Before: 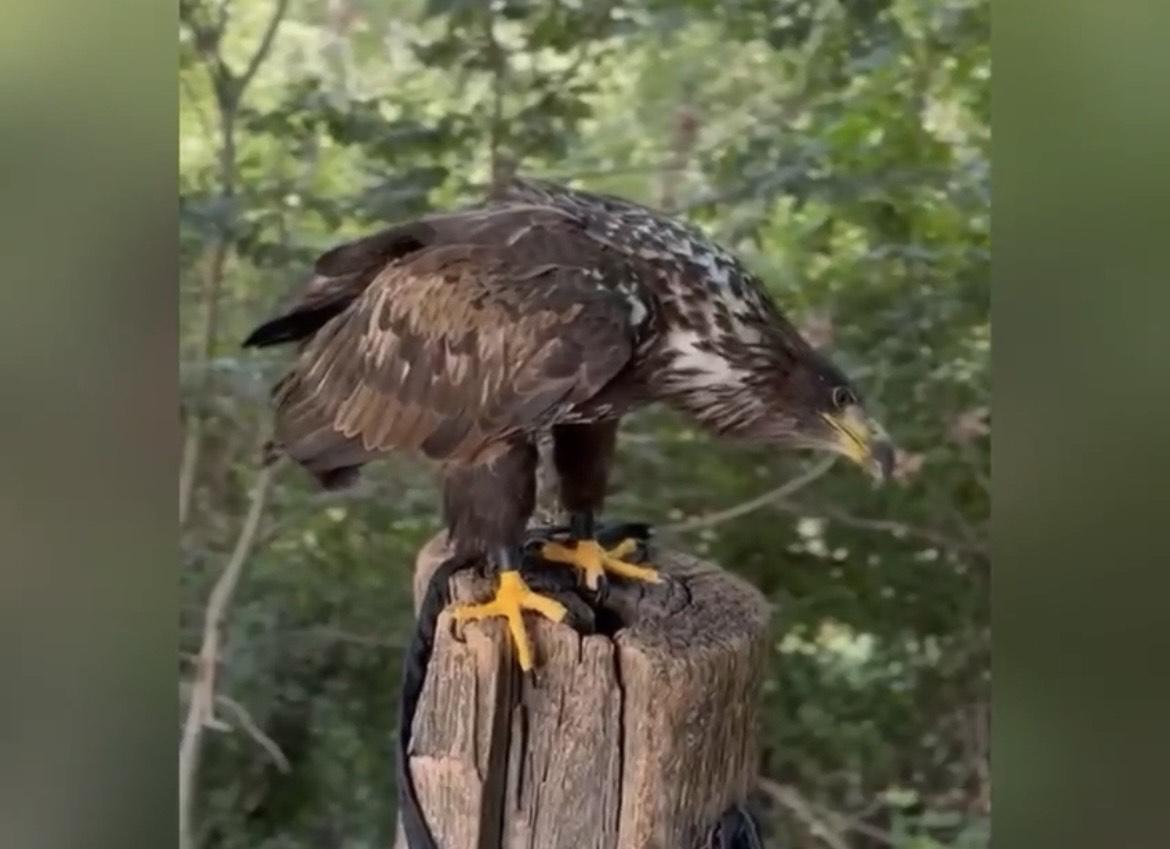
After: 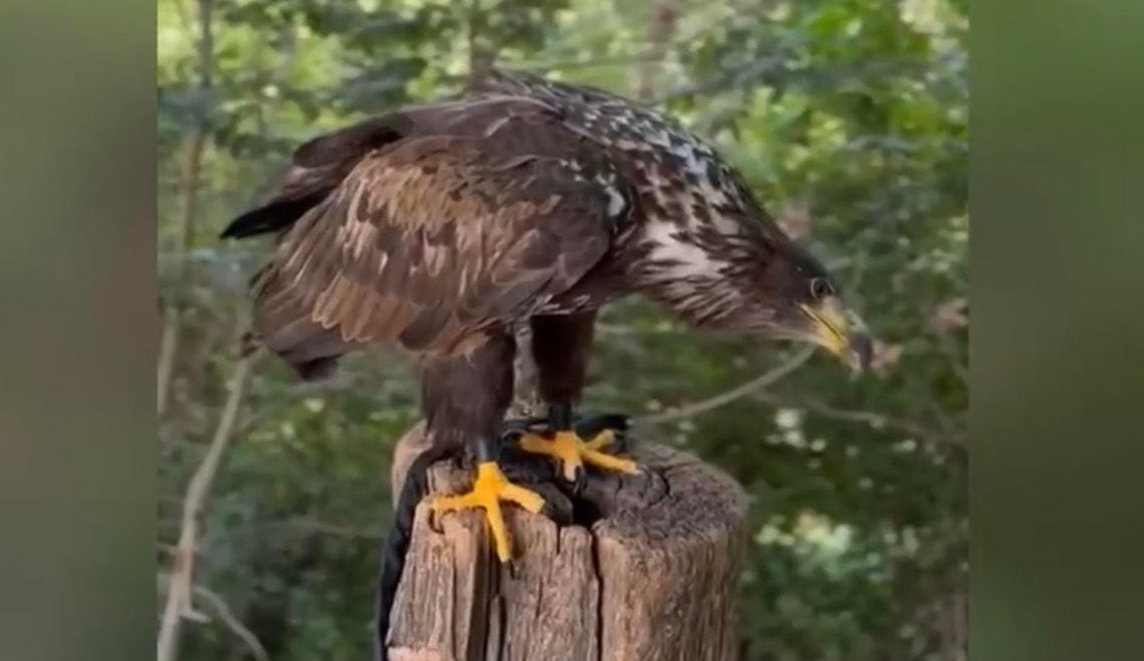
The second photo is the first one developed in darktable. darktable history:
crop and rotate: left 1.945%, top 12.922%, right 0.248%, bottom 9.209%
